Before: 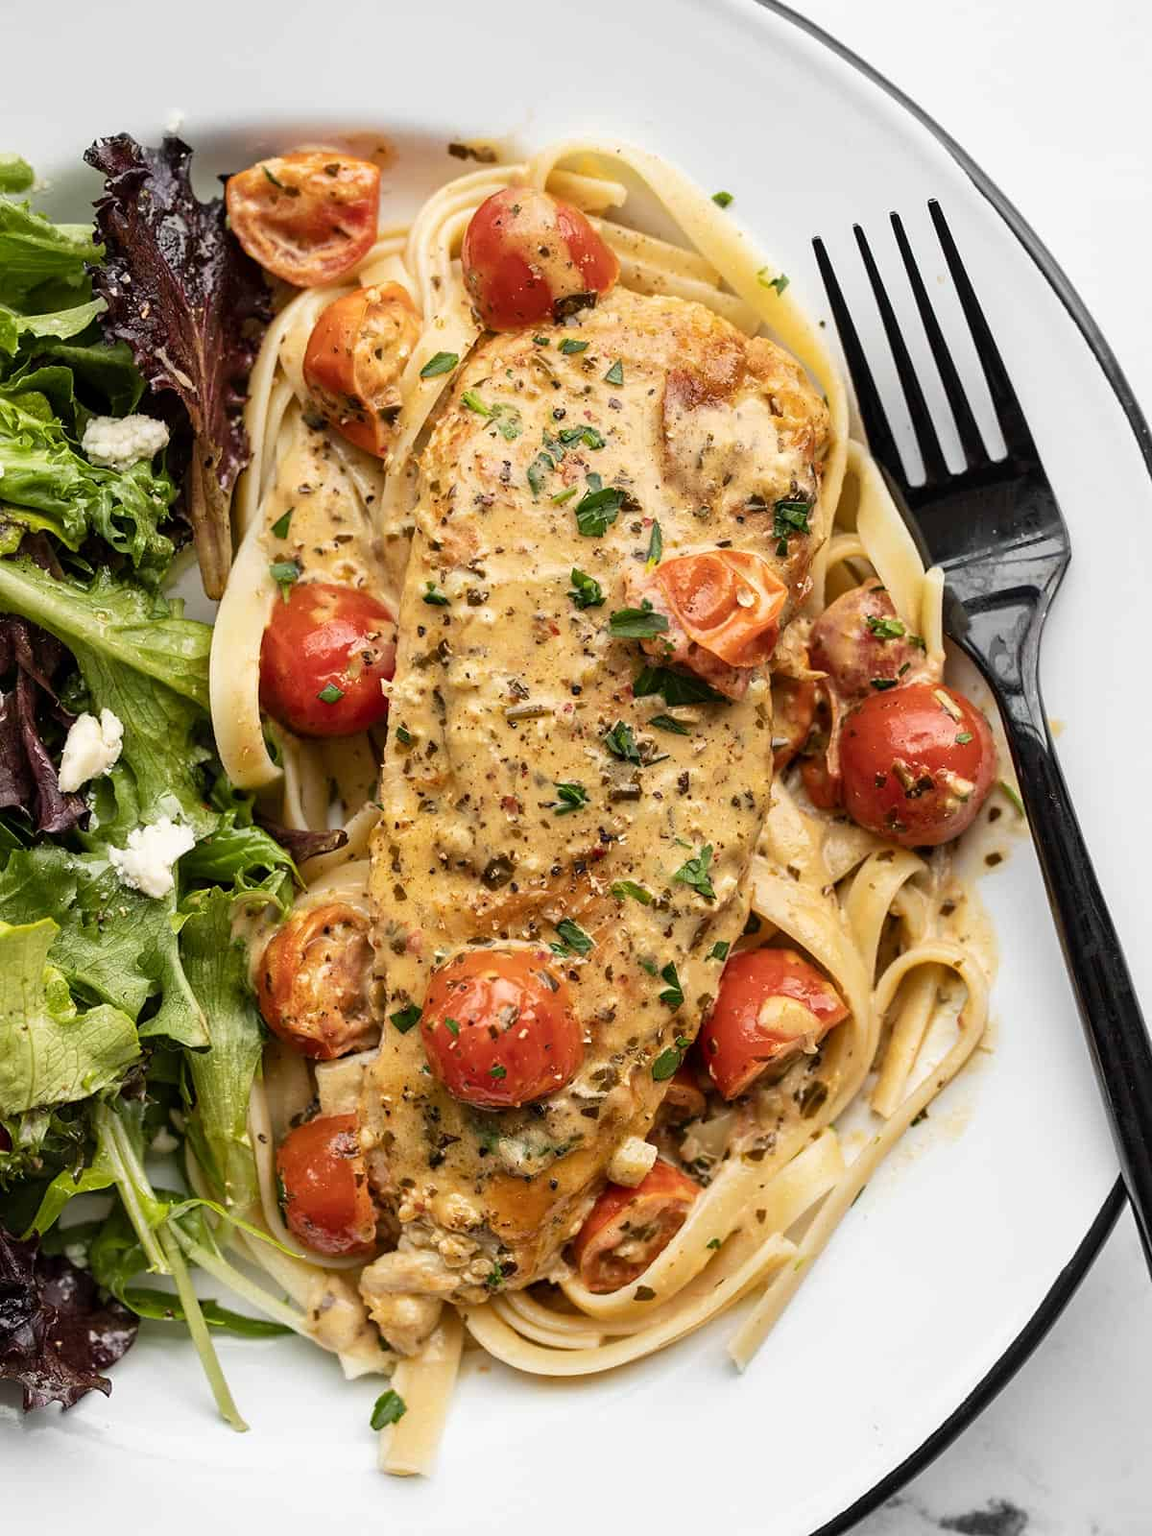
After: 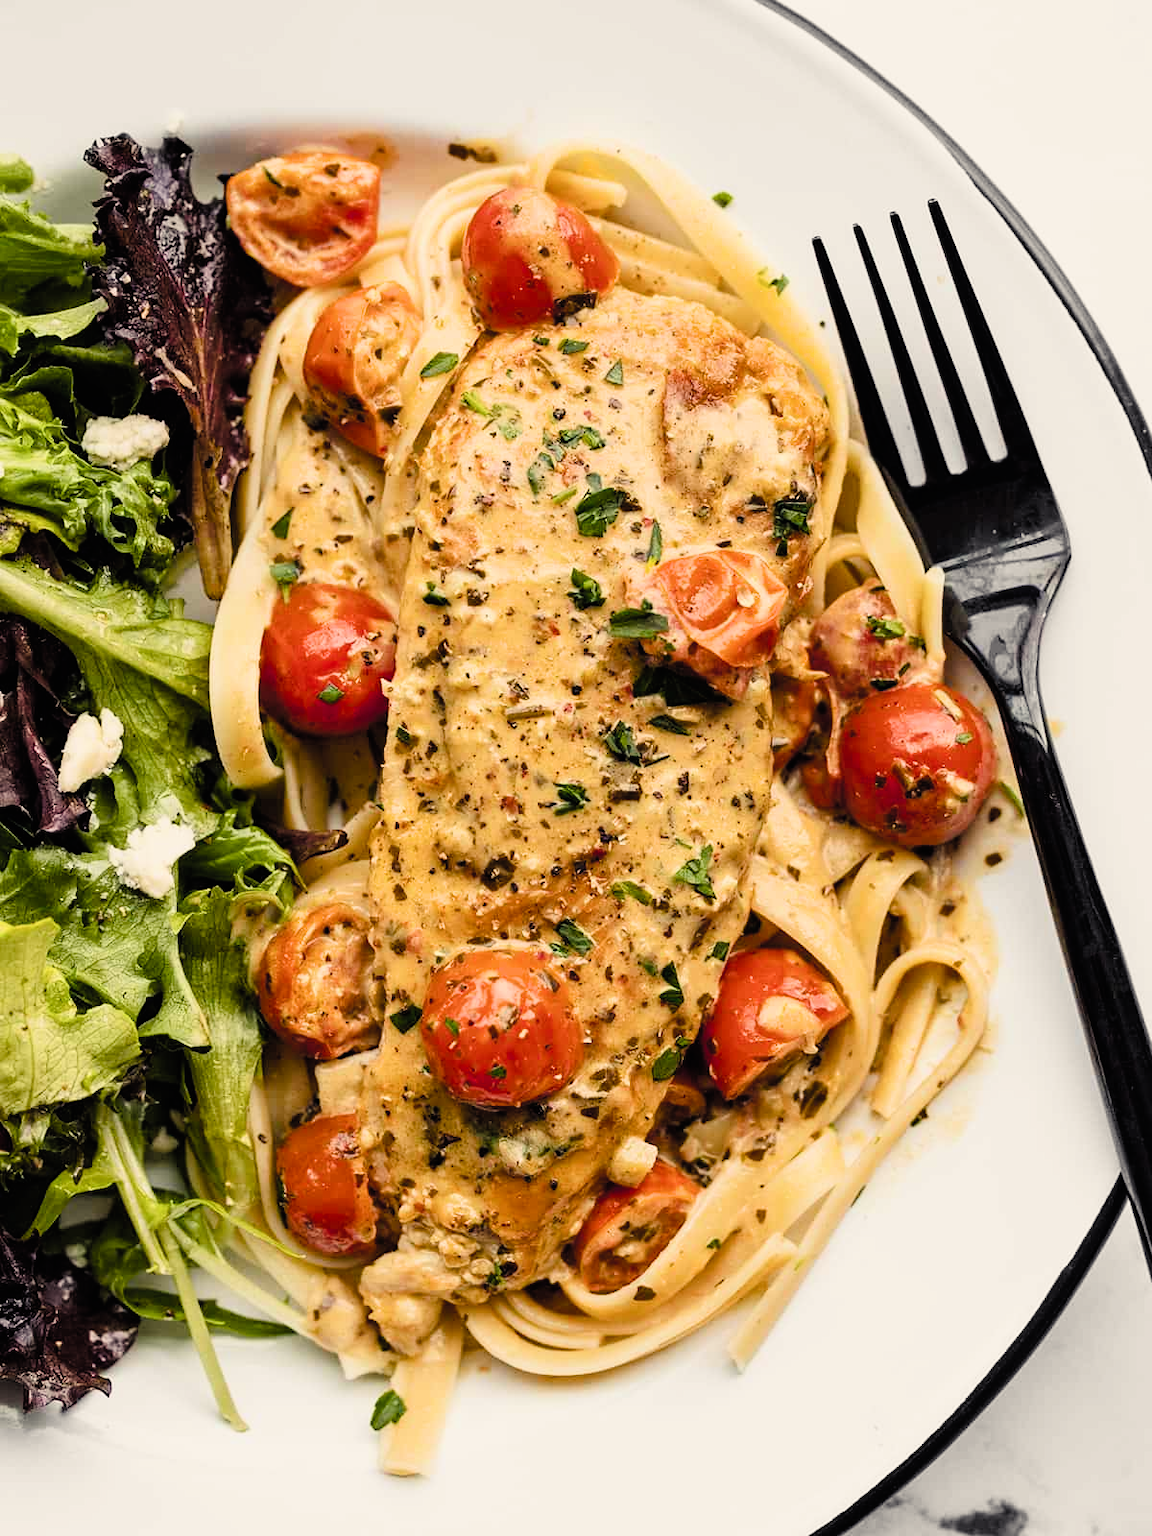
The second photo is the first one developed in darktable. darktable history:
filmic rgb: black relative exposure -4 EV, white relative exposure 3 EV, hardness 3.02, contrast 1.5
color balance rgb: shadows lift › chroma 3%, shadows lift › hue 280.8°, power › hue 330°, highlights gain › chroma 3%, highlights gain › hue 75.6°, global offset › luminance 2%, perceptual saturation grading › global saturation 20%, perceptual saturation grading › highlights -25%, perceptual saturation grading › shadows 50%, global vibrance 20.33%
